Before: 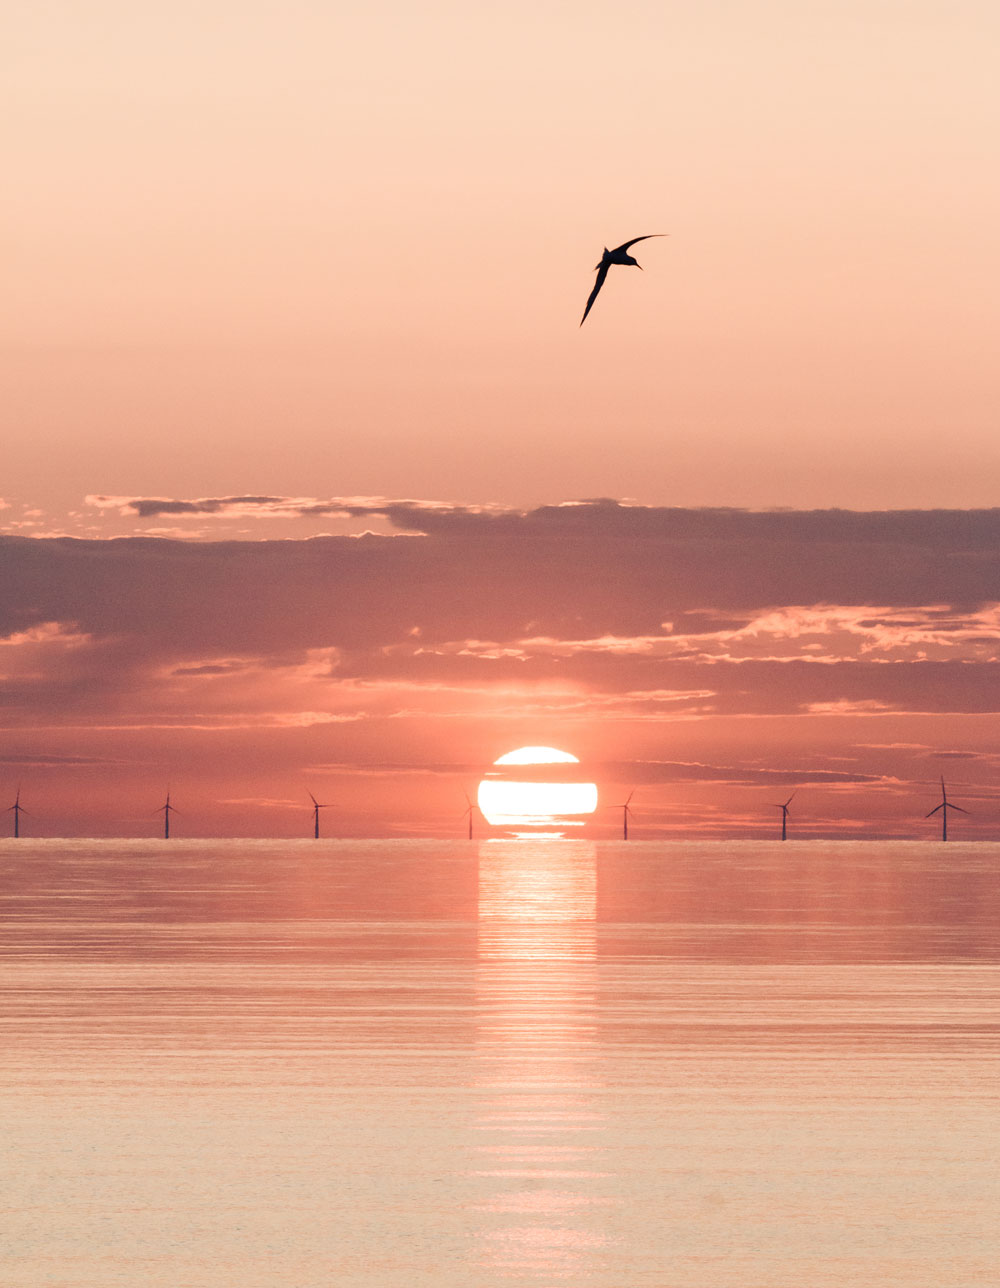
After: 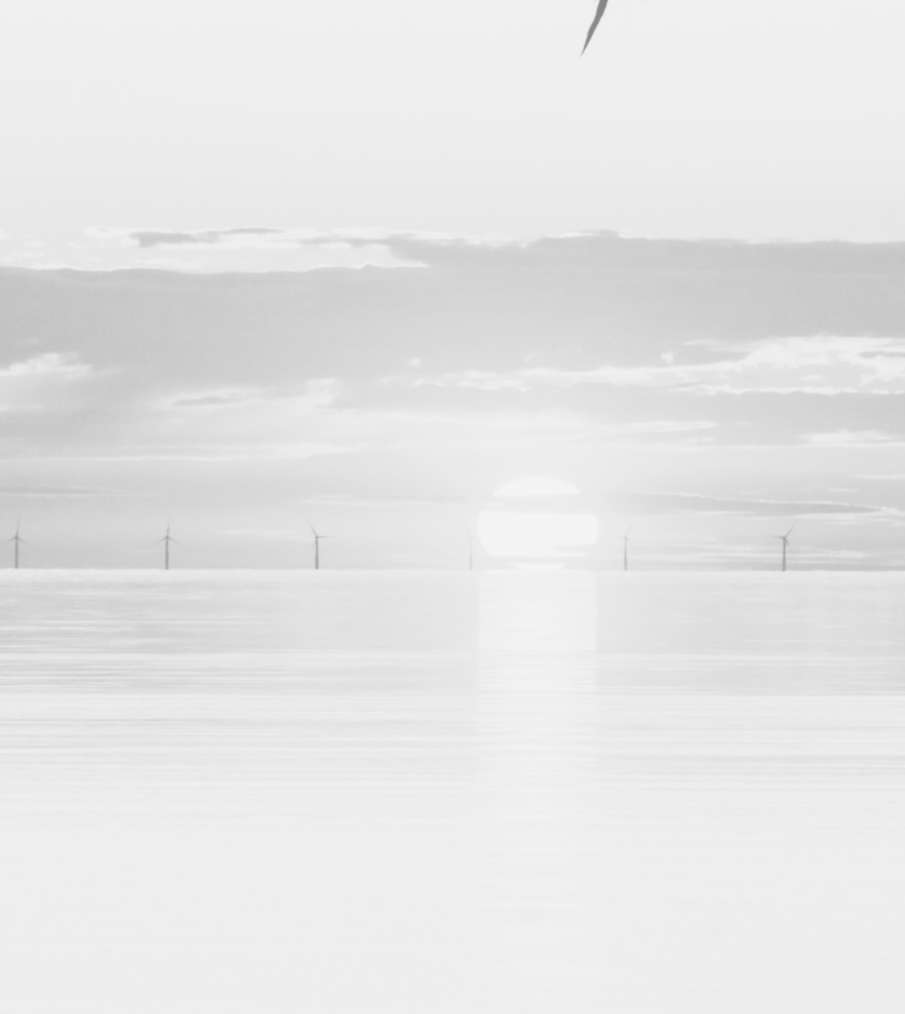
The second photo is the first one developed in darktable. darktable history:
tone curve: curves: ch0 [(0, 0) (0.003, 0.072) (0.011, 0.077) (0.025, 0.082) (0.044, 0.094) (0.069, 0.106) (0.1, 0.125) (0.136, 0.145) (0.177, 0.173) (0.224, 0.216) (0.277, 0.281) (0.335, 0.356) (0.399, 0.436) (0.468, 0.53) (0.543, 0.629) (0.623, 0.724) (0.709, 0.808) (0.801, 0.88) (0.898, 0.941) (1, 1)], preserve colors none
lowpass: radius 0.76, contrast 1.56, saturation 0, unbound 0
crop: top 20.916%, right 9.437%, bottom 0.316%
contrast brightness saturation: contrast -0.32, brightness 0.75, saturation -0.78
